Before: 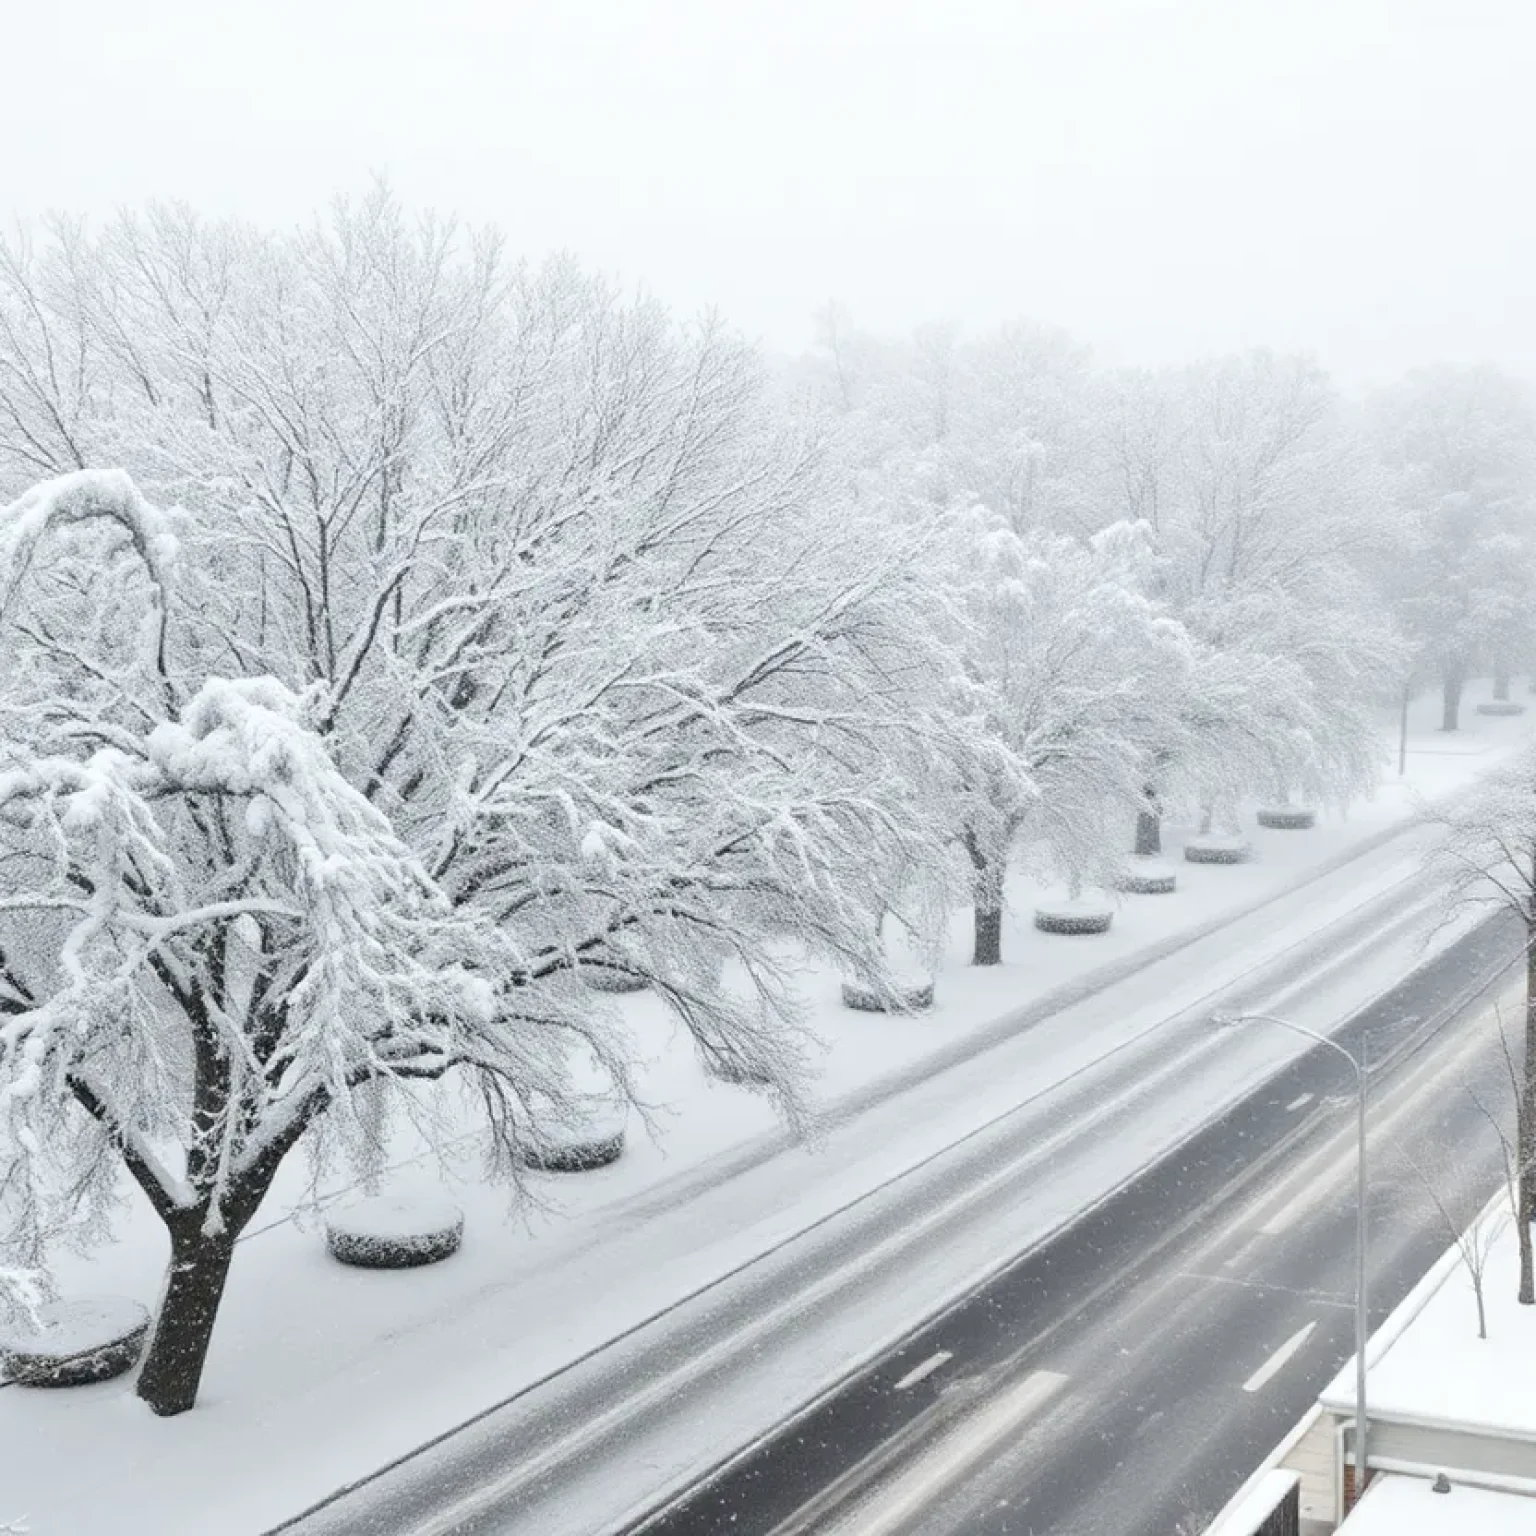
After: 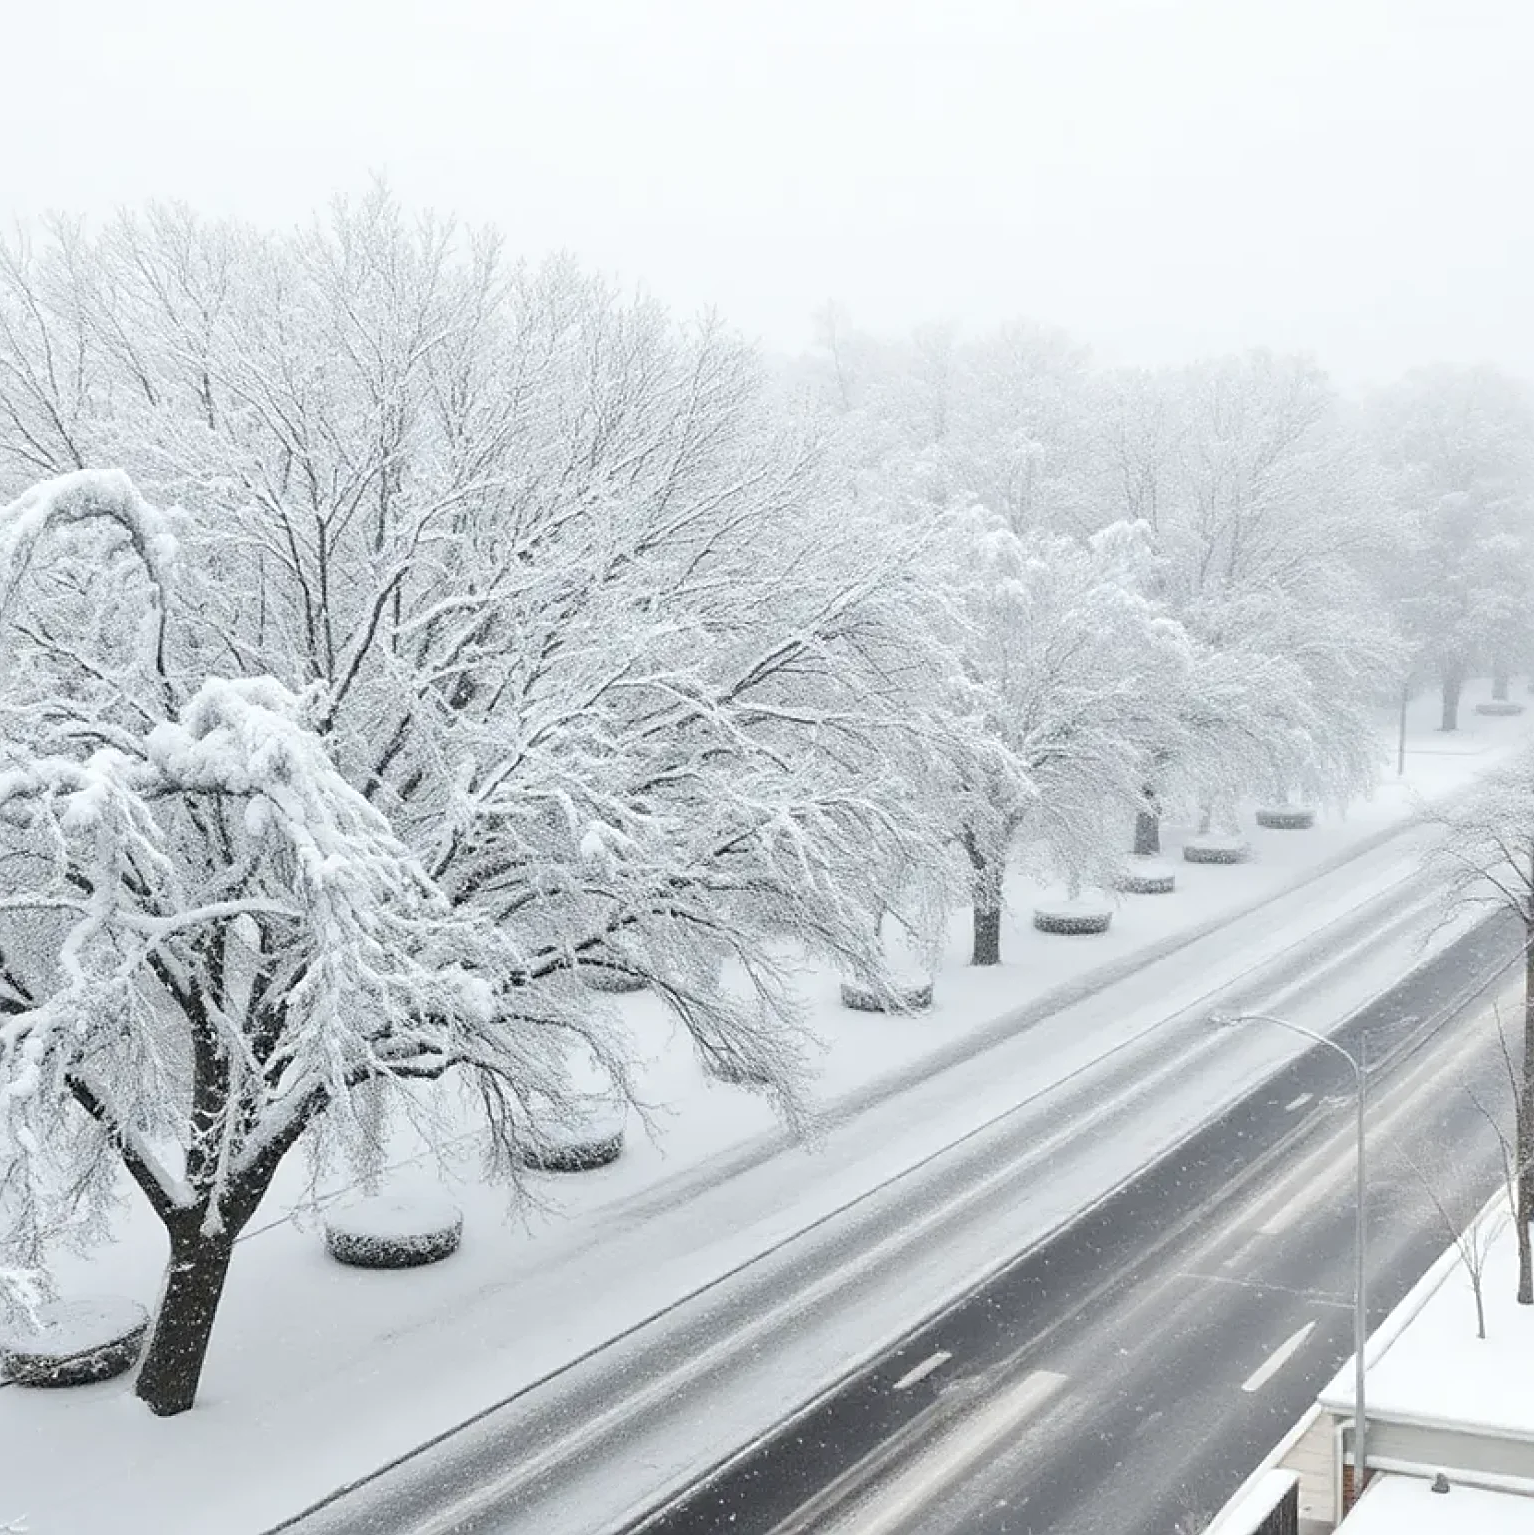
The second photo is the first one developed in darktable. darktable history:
rgb curve: mode RGB, independent channels
crop and rotate: left 0.126%
sharpen: on, module defaults
